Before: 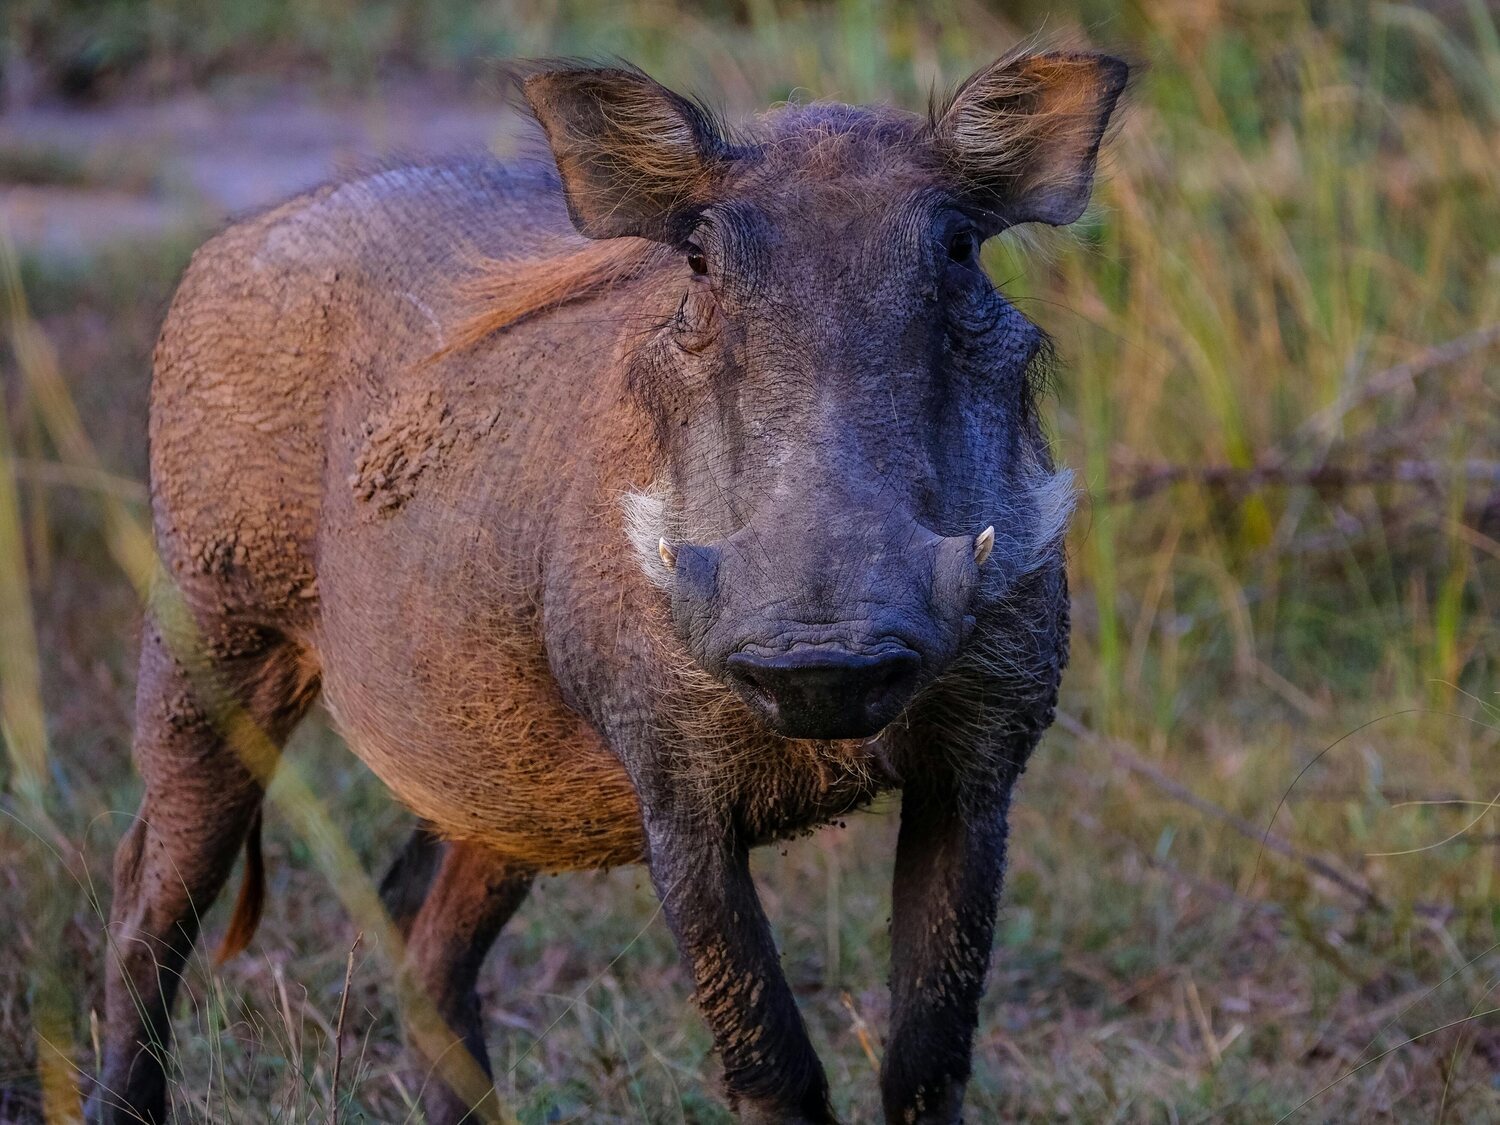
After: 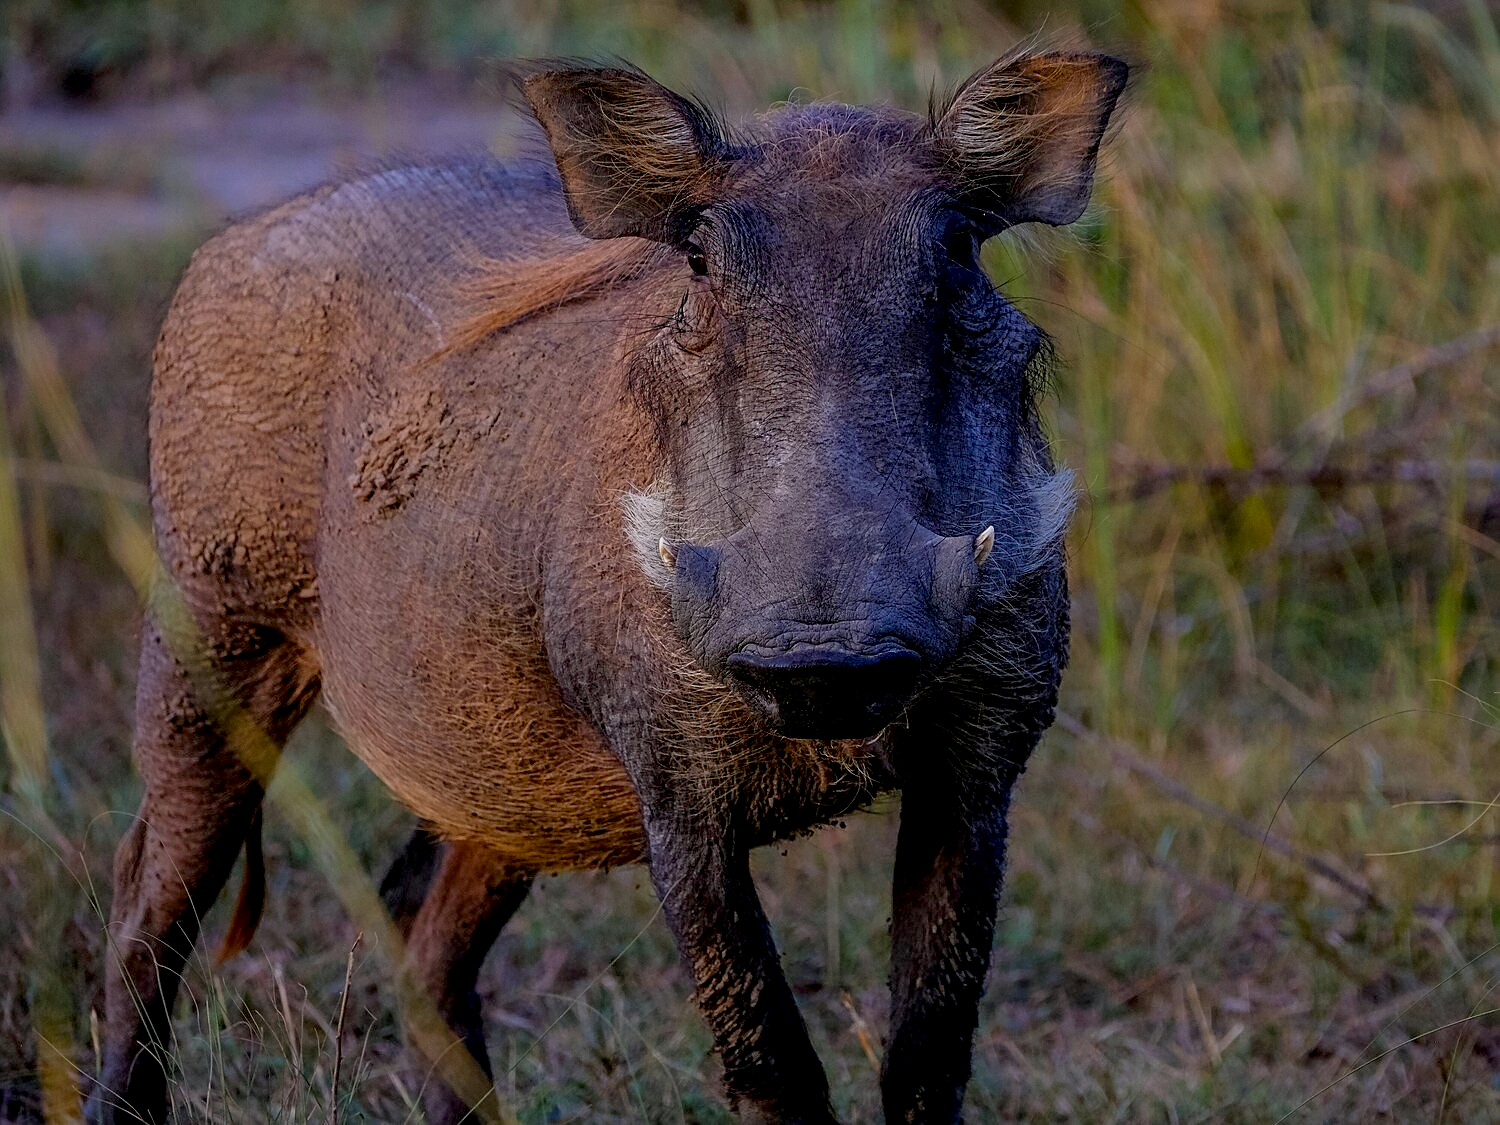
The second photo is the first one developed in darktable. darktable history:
sharpen: on, module defaults
exposure: black level correction 0.011, exposure -0.478 EV, compensate highlight preservation false
